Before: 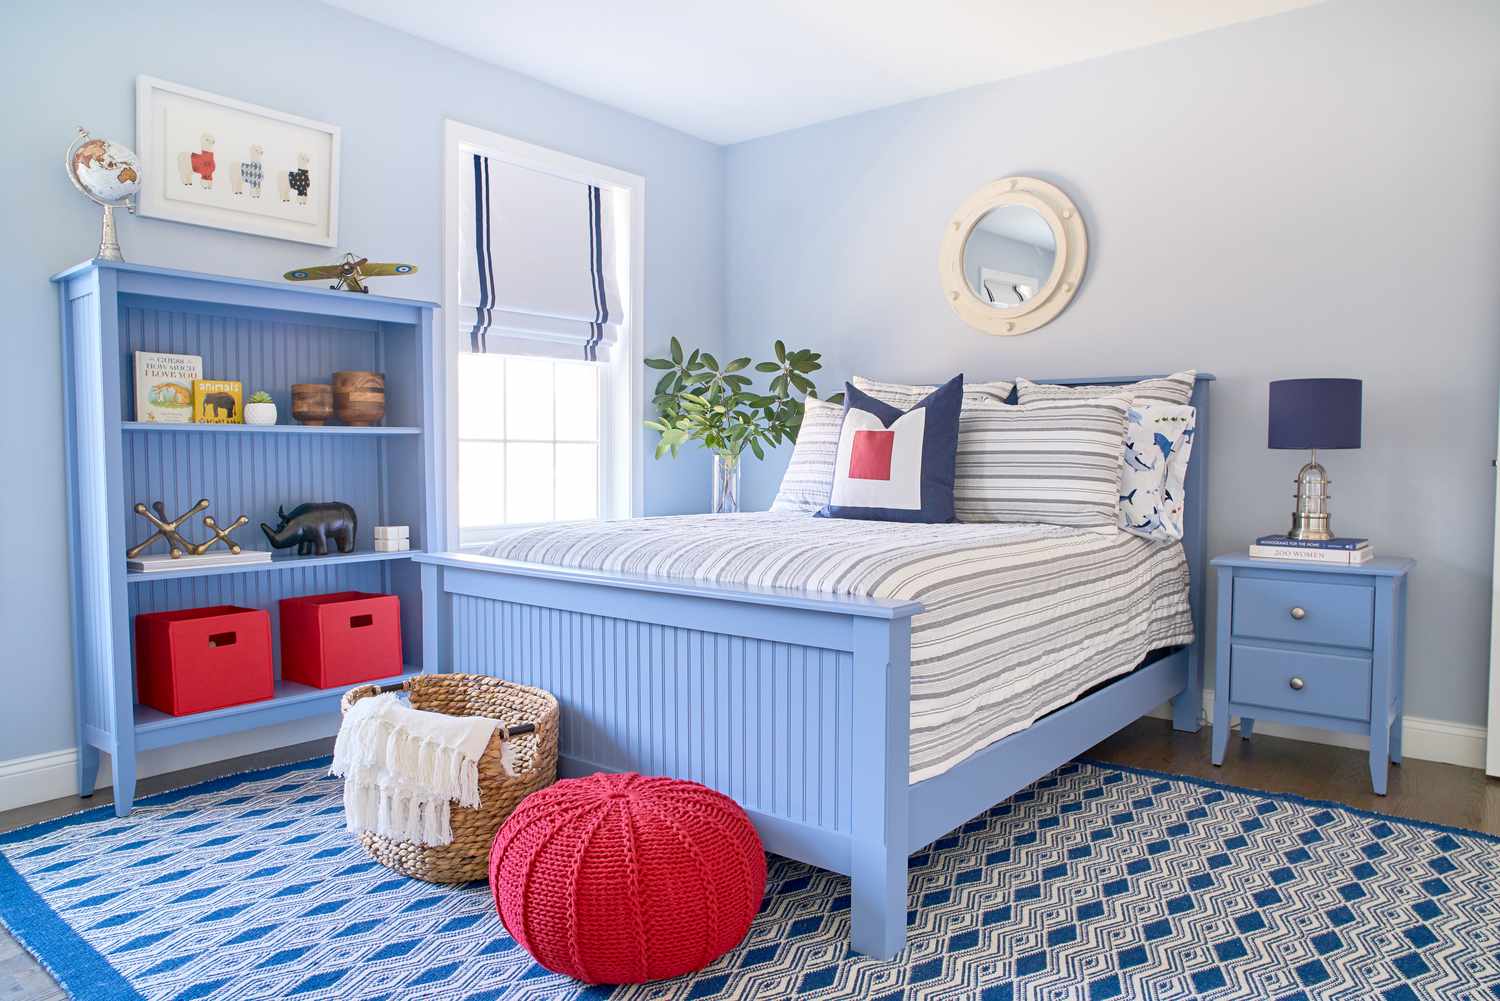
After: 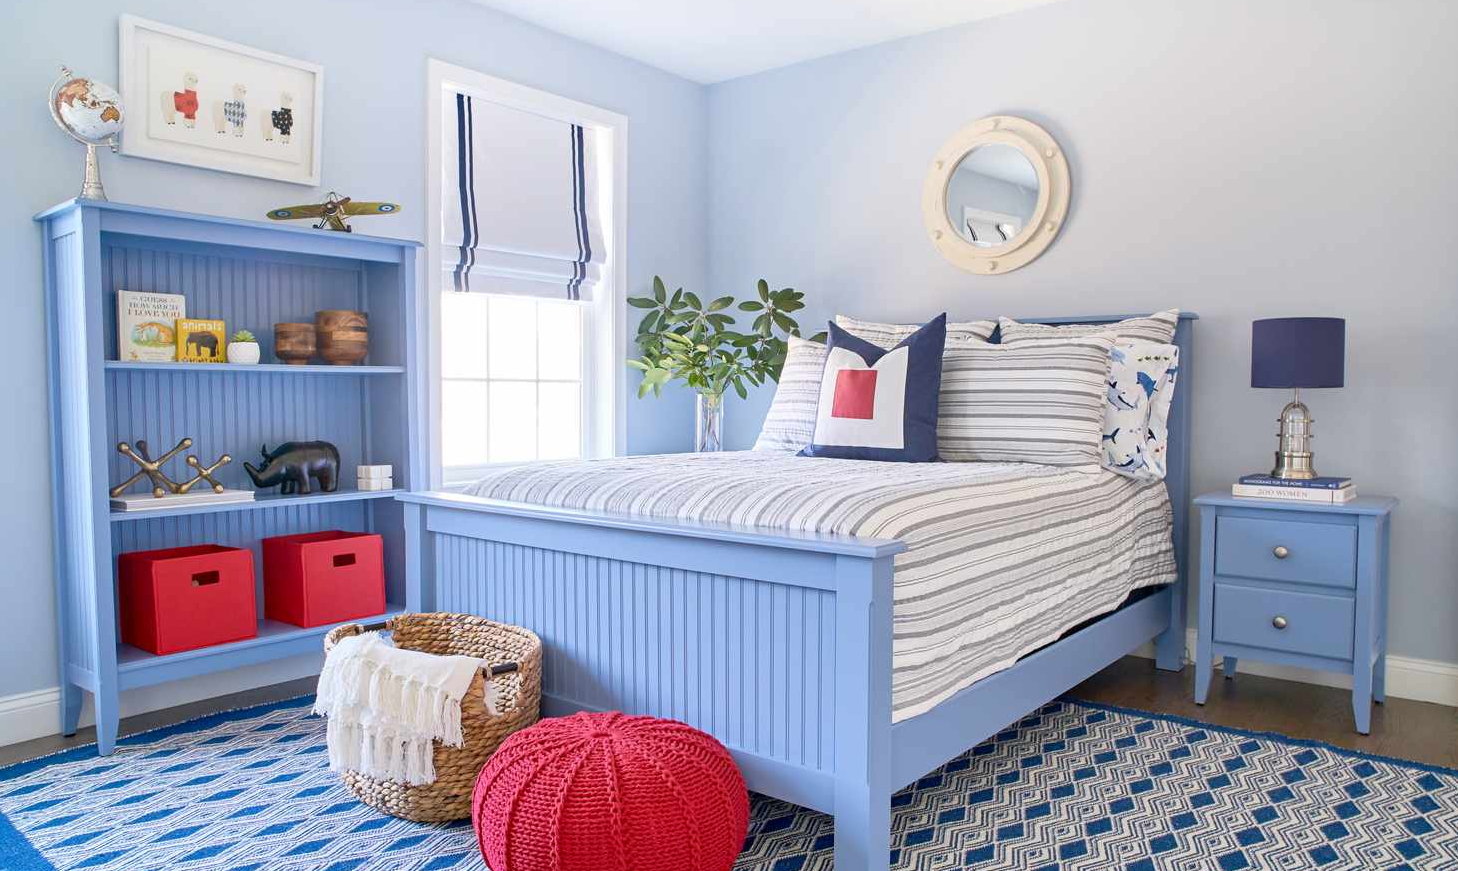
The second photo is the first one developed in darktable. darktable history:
crop: left 1.135%, top 6.154%, right 1.663%, bottom 6.769%
